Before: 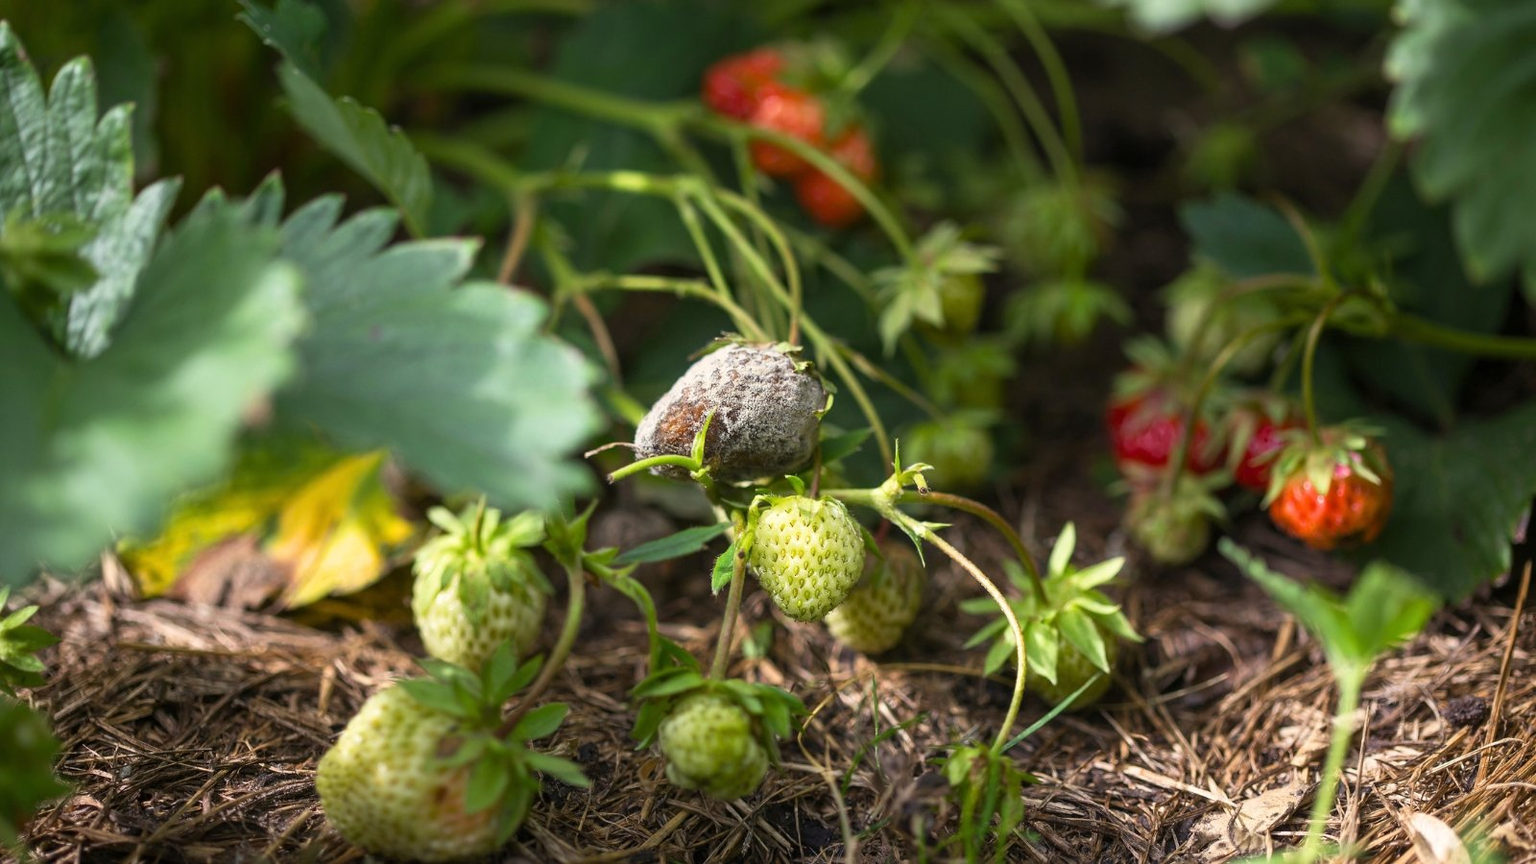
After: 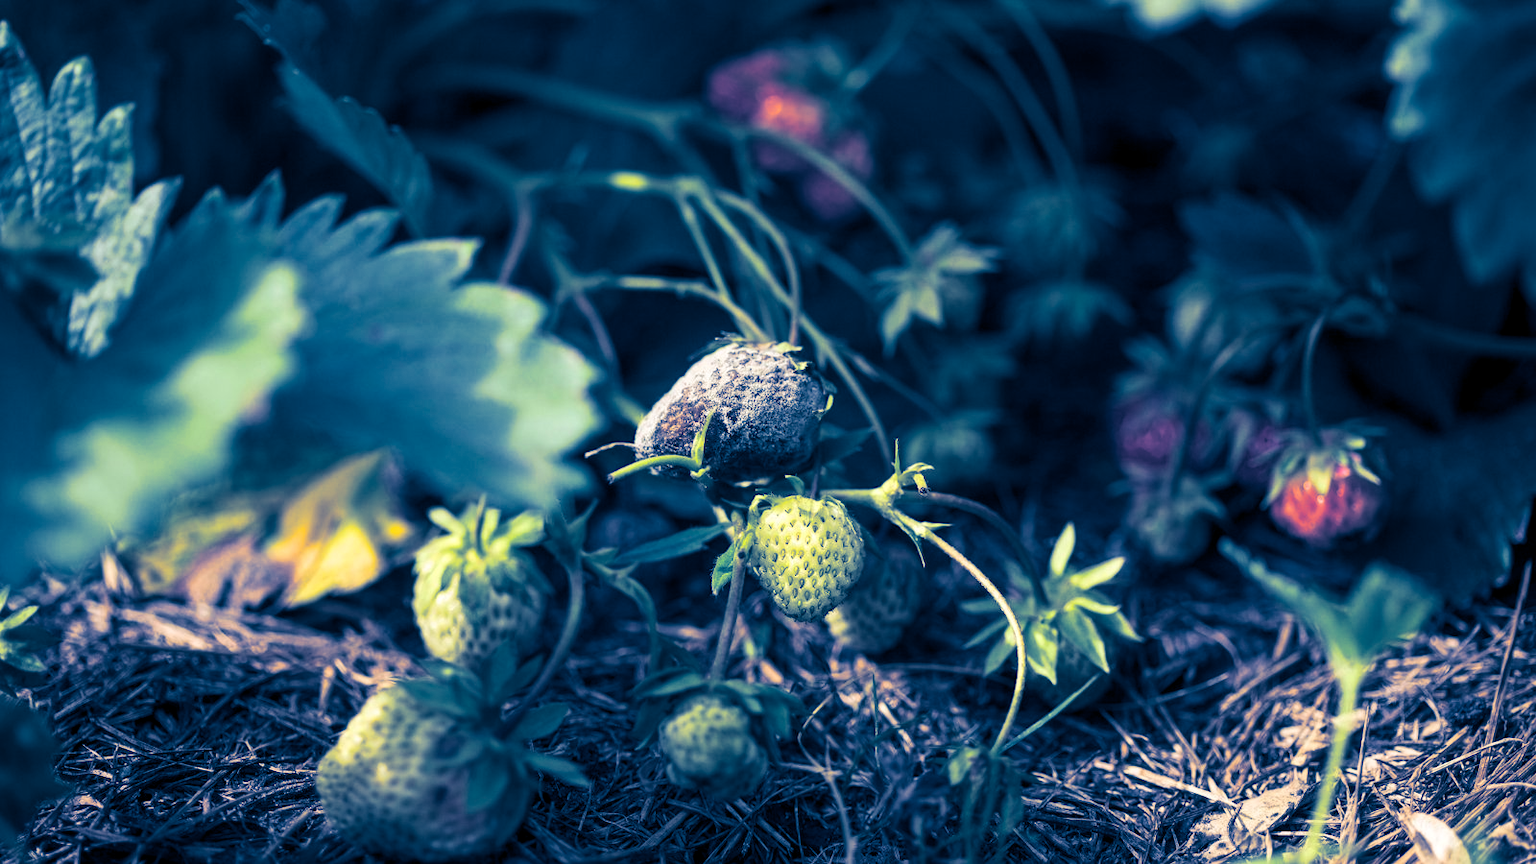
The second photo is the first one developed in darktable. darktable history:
split-toning: shadows › hue 226.8°, shadows › saturation 1, highlights › saturation 0, balance -61.41
local contrast: highlights 100%, shadows 100%, detail 120%, midtone range 0.2
